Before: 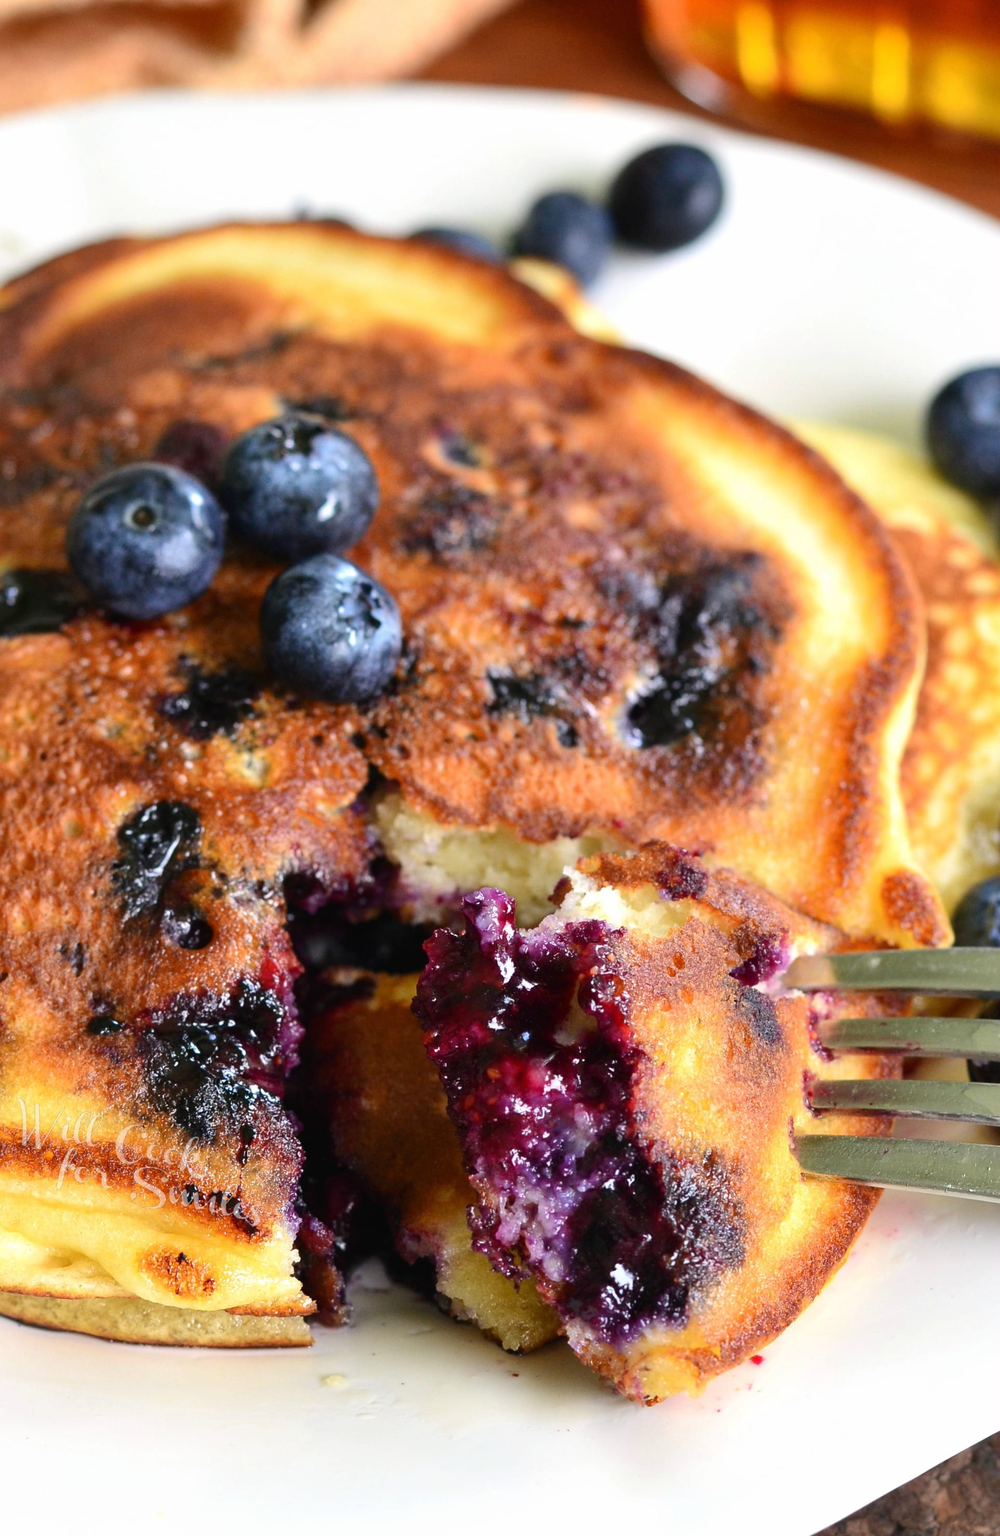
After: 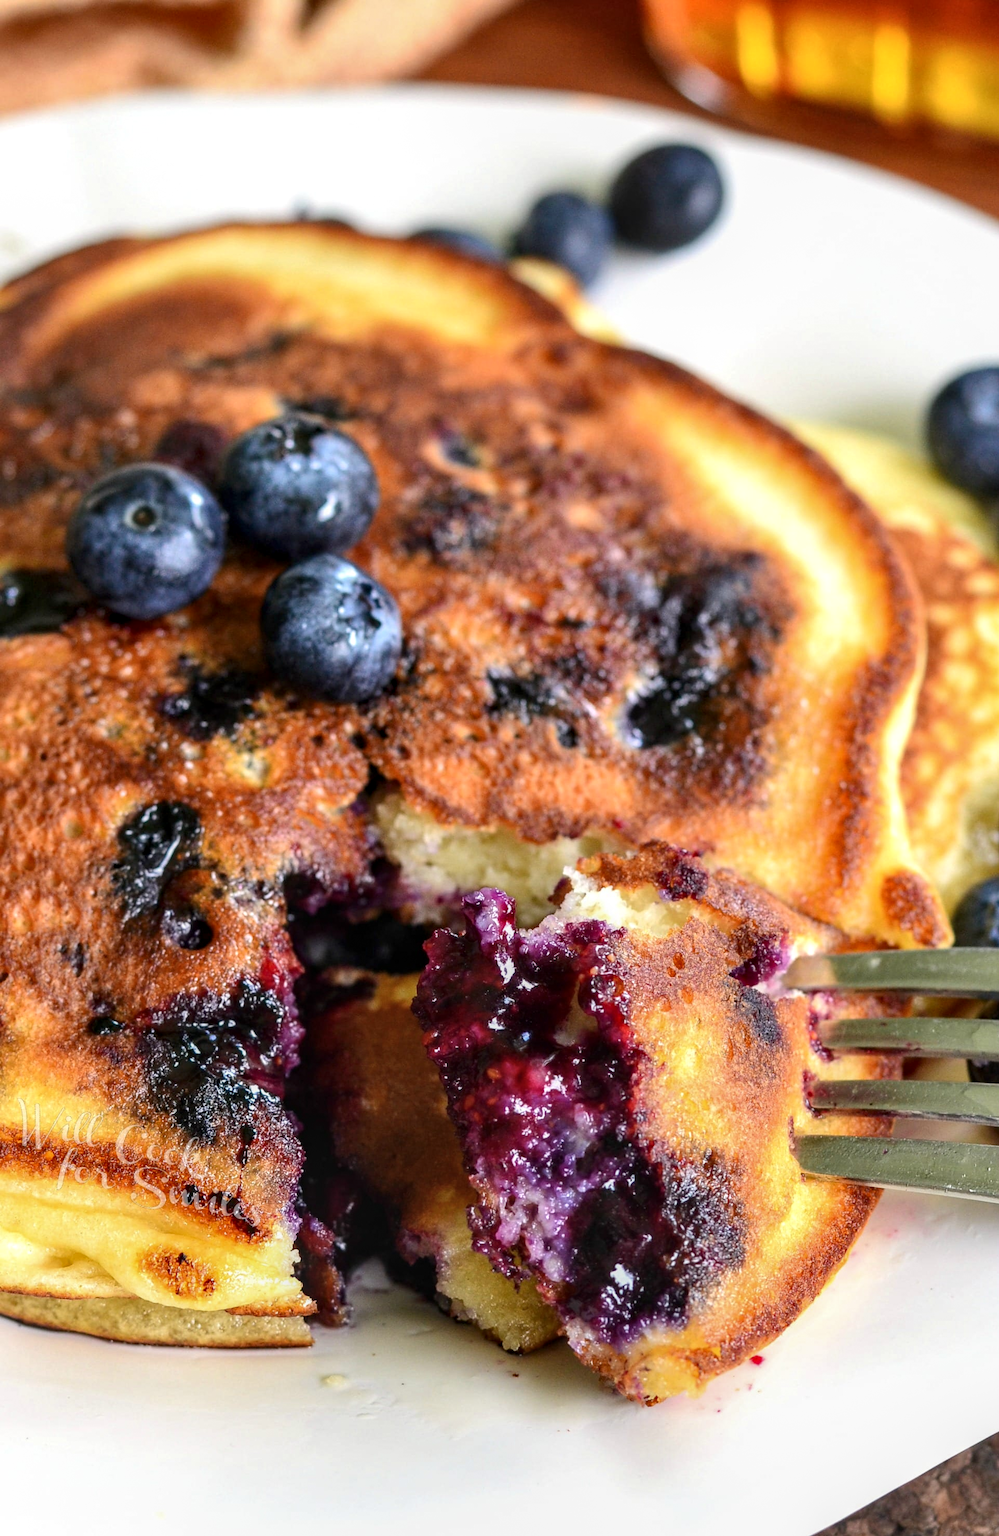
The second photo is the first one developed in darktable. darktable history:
grain: coarseness 0.81 ISO, strength 1.34%, mid-tones bias 0%
local contrast: highlights 25%, detail 130%
